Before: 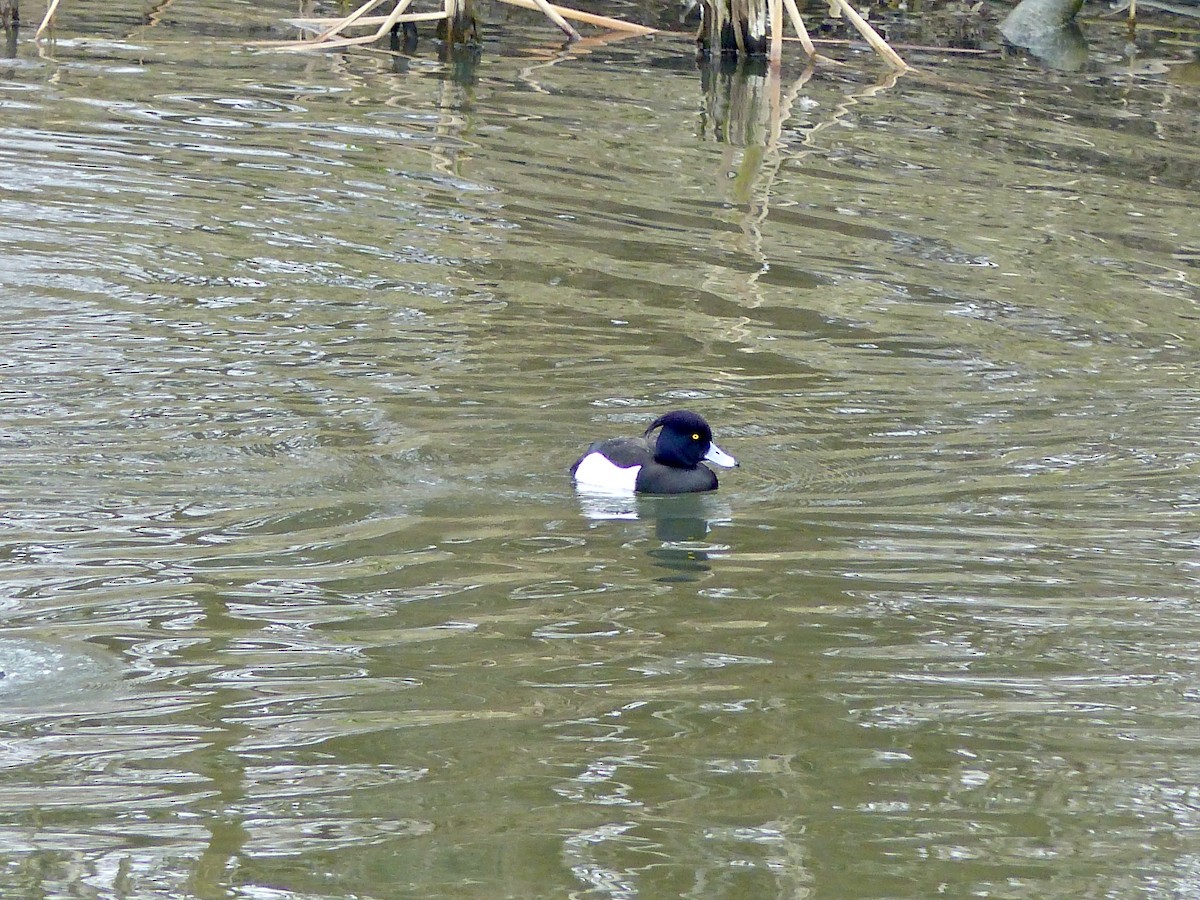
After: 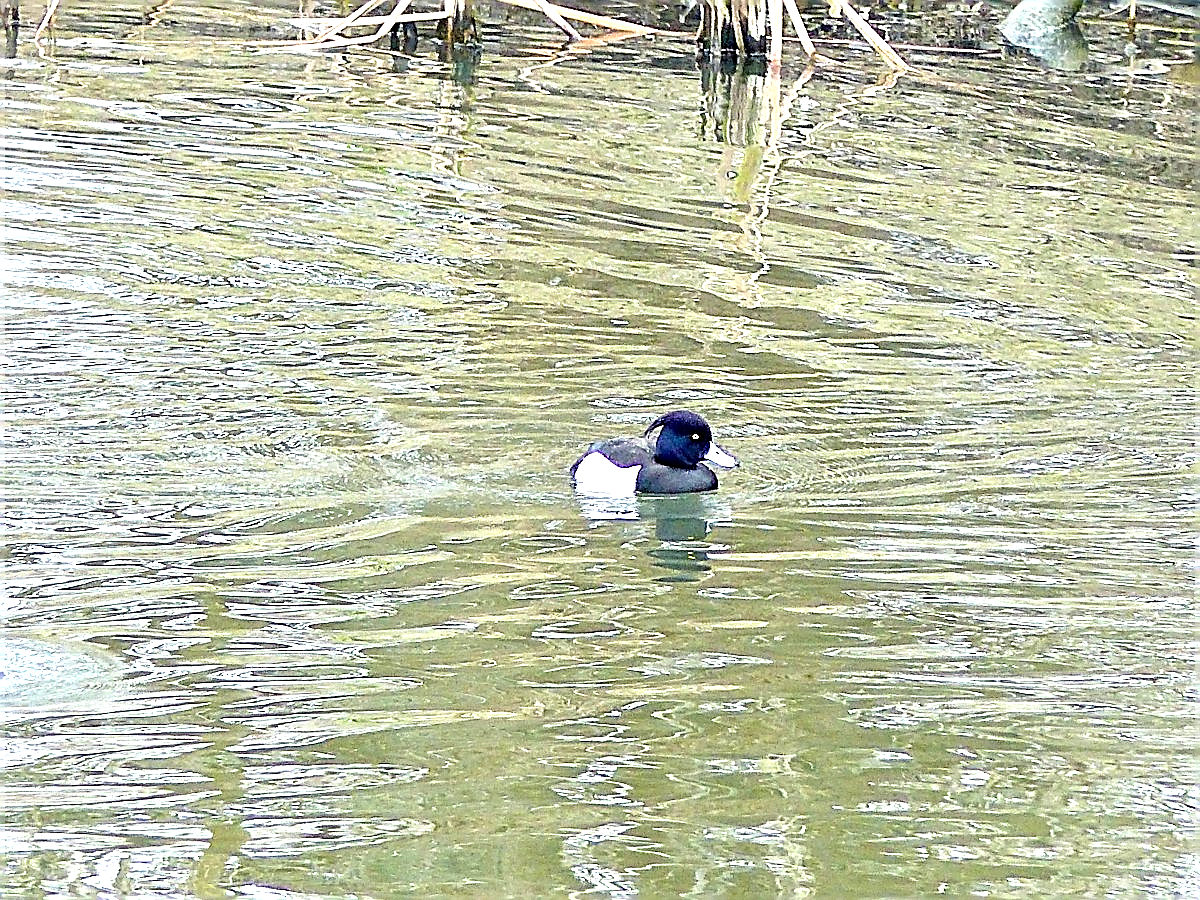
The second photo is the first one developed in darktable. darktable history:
sharpen: amount 1.983
exposure: black level correction 0, exposure 0.5 EV, compensate exposure bias true, compensate highlight preservation false
tone equalizer: -8 EV -0.719 EV, -7 EV -0.672 EV, -6 EV -0.598 EV, -5 EV -0.404 EV, -3 EV 0.375 EV, -2 EV 0.6 EV, -1 EV 0.679 EV, +0 EV 0.745 EV
